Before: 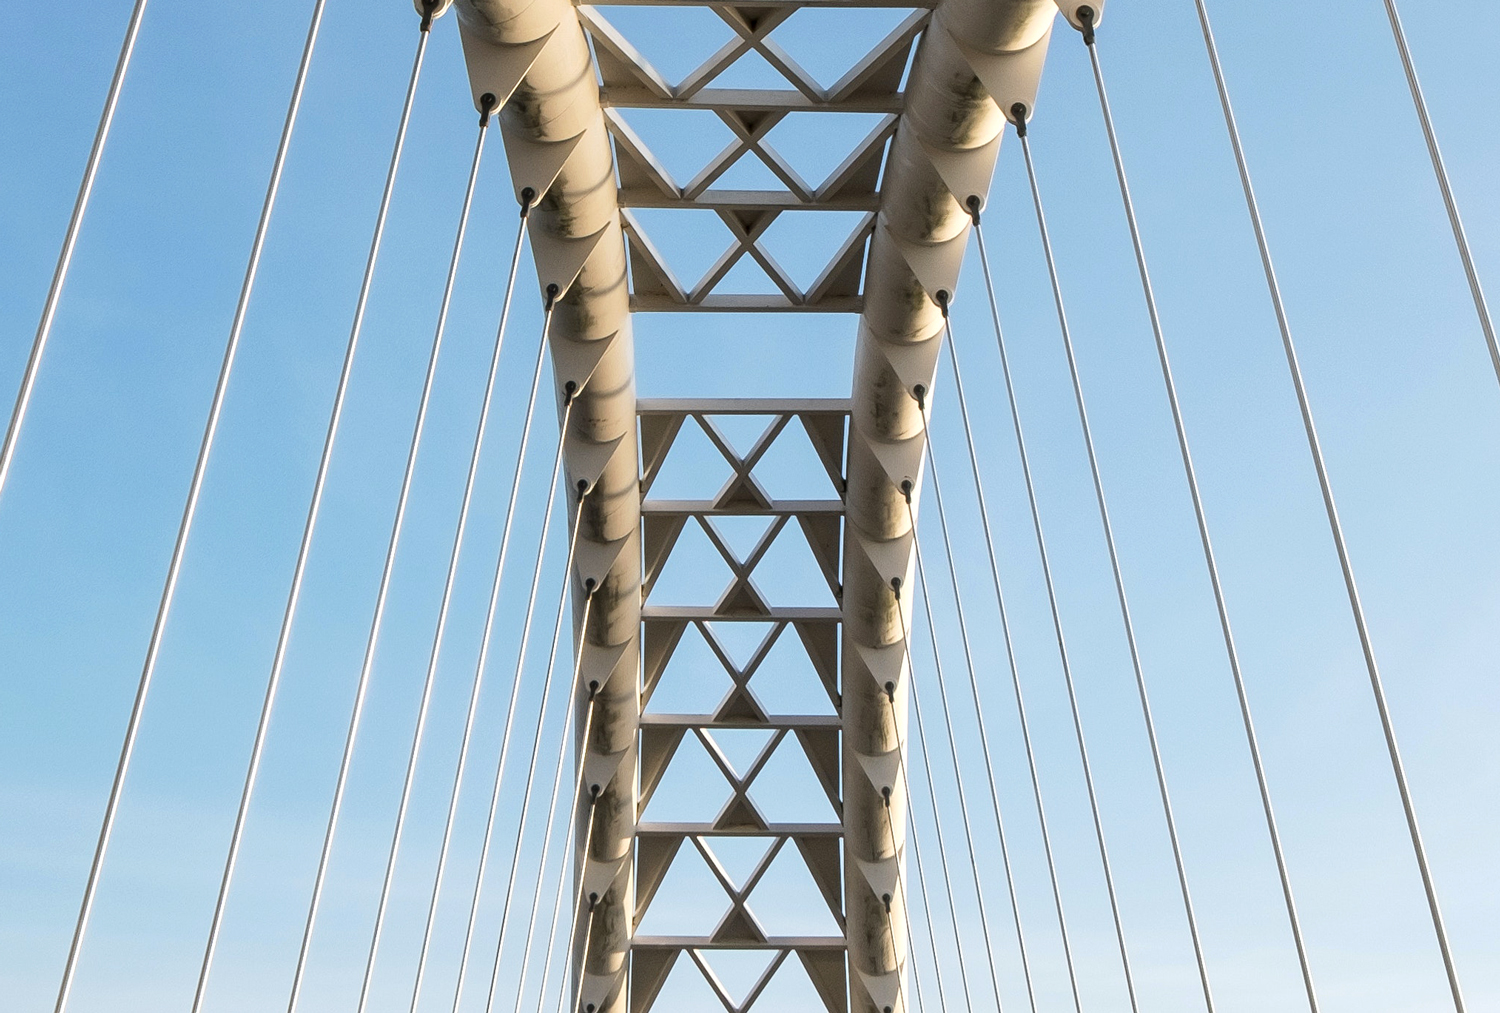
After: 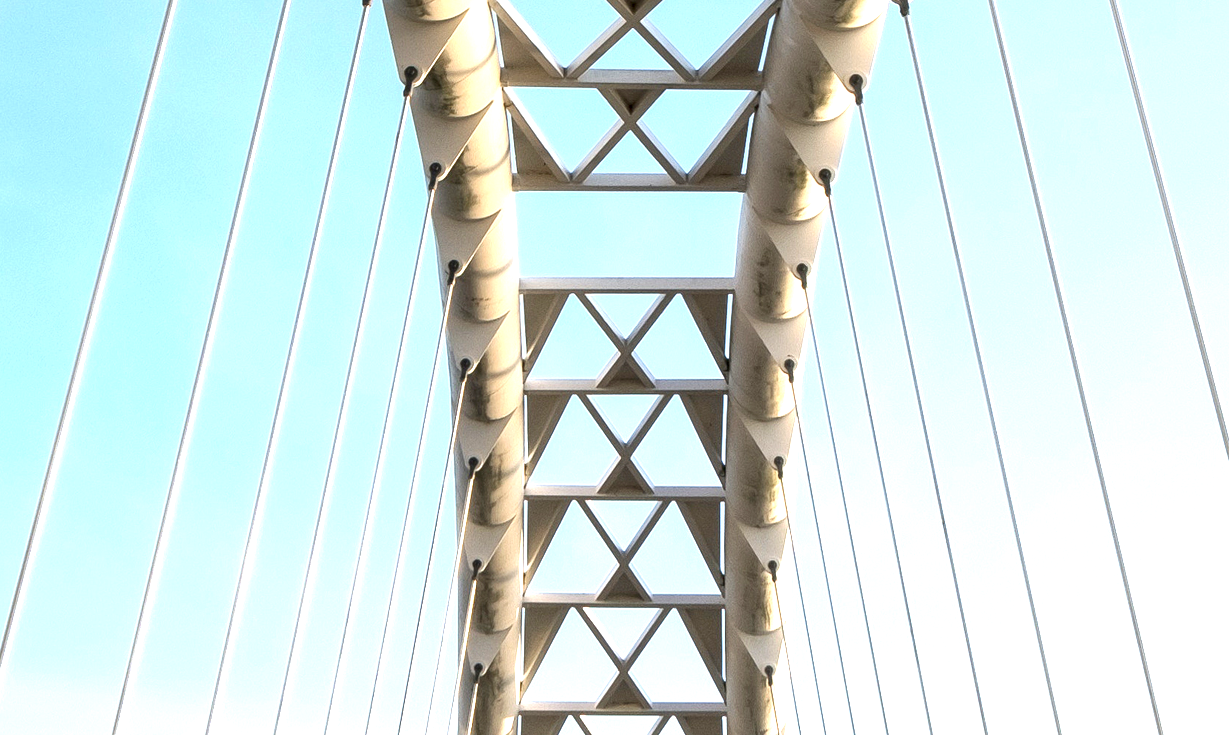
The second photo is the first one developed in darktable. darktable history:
crop: left 7.832%, top 11.954%, right 10.179%, bottom 15.456%
exposure: black level correction 0.001, exposure 1.037 EV, compensate exposure bias true, compensate highlight preservation false
